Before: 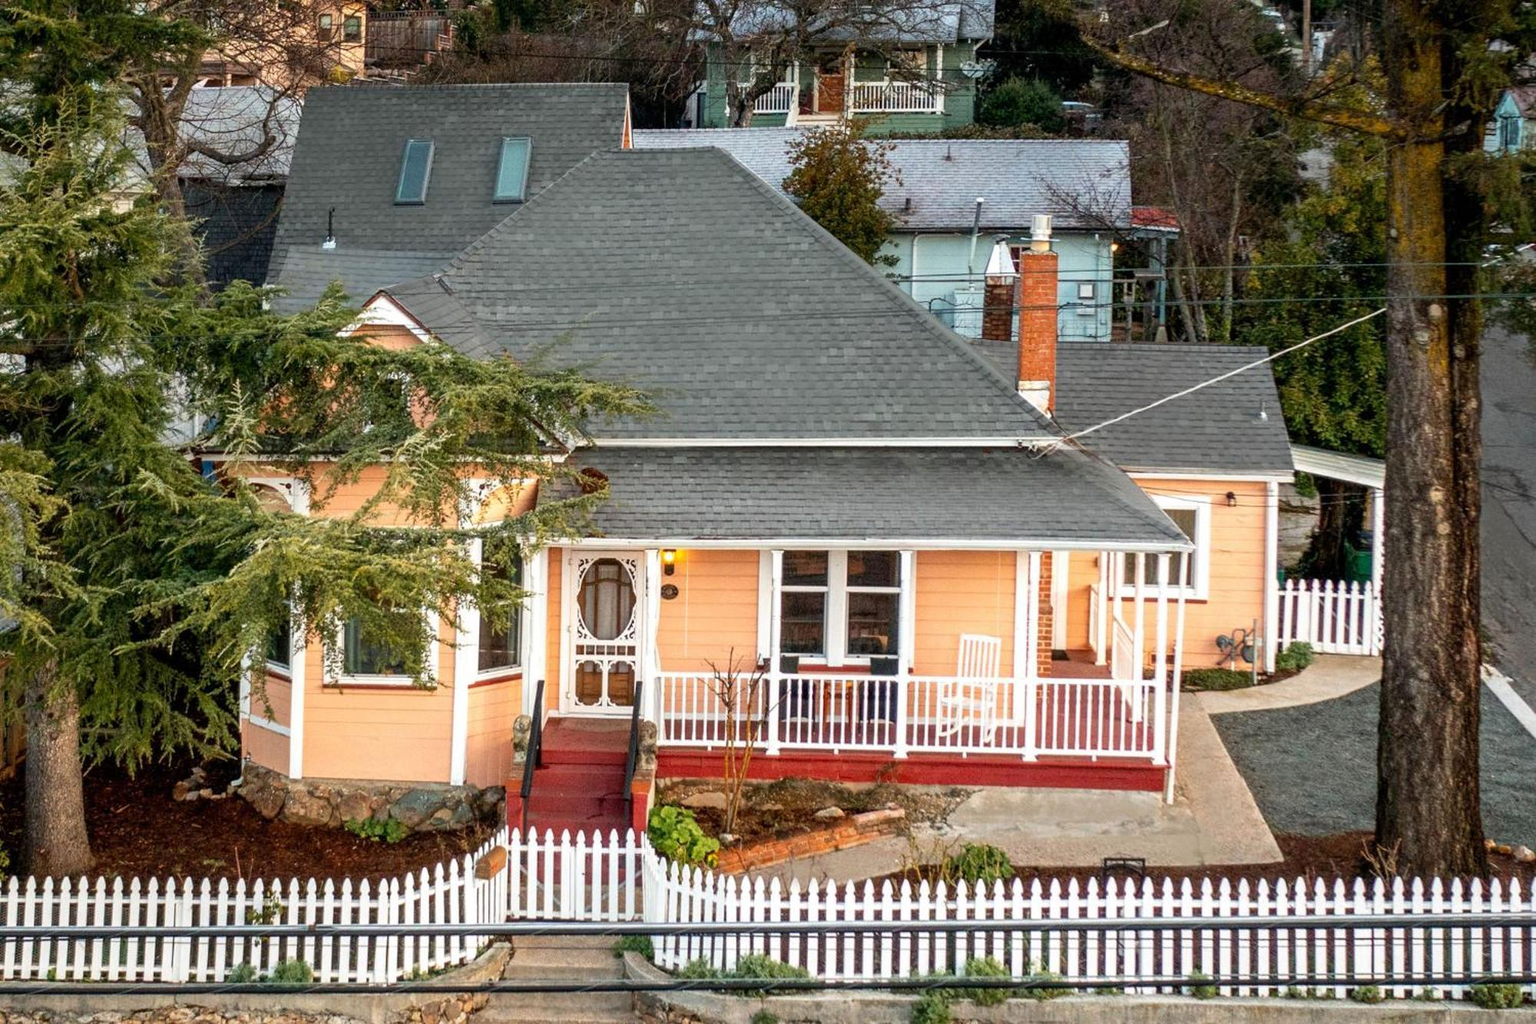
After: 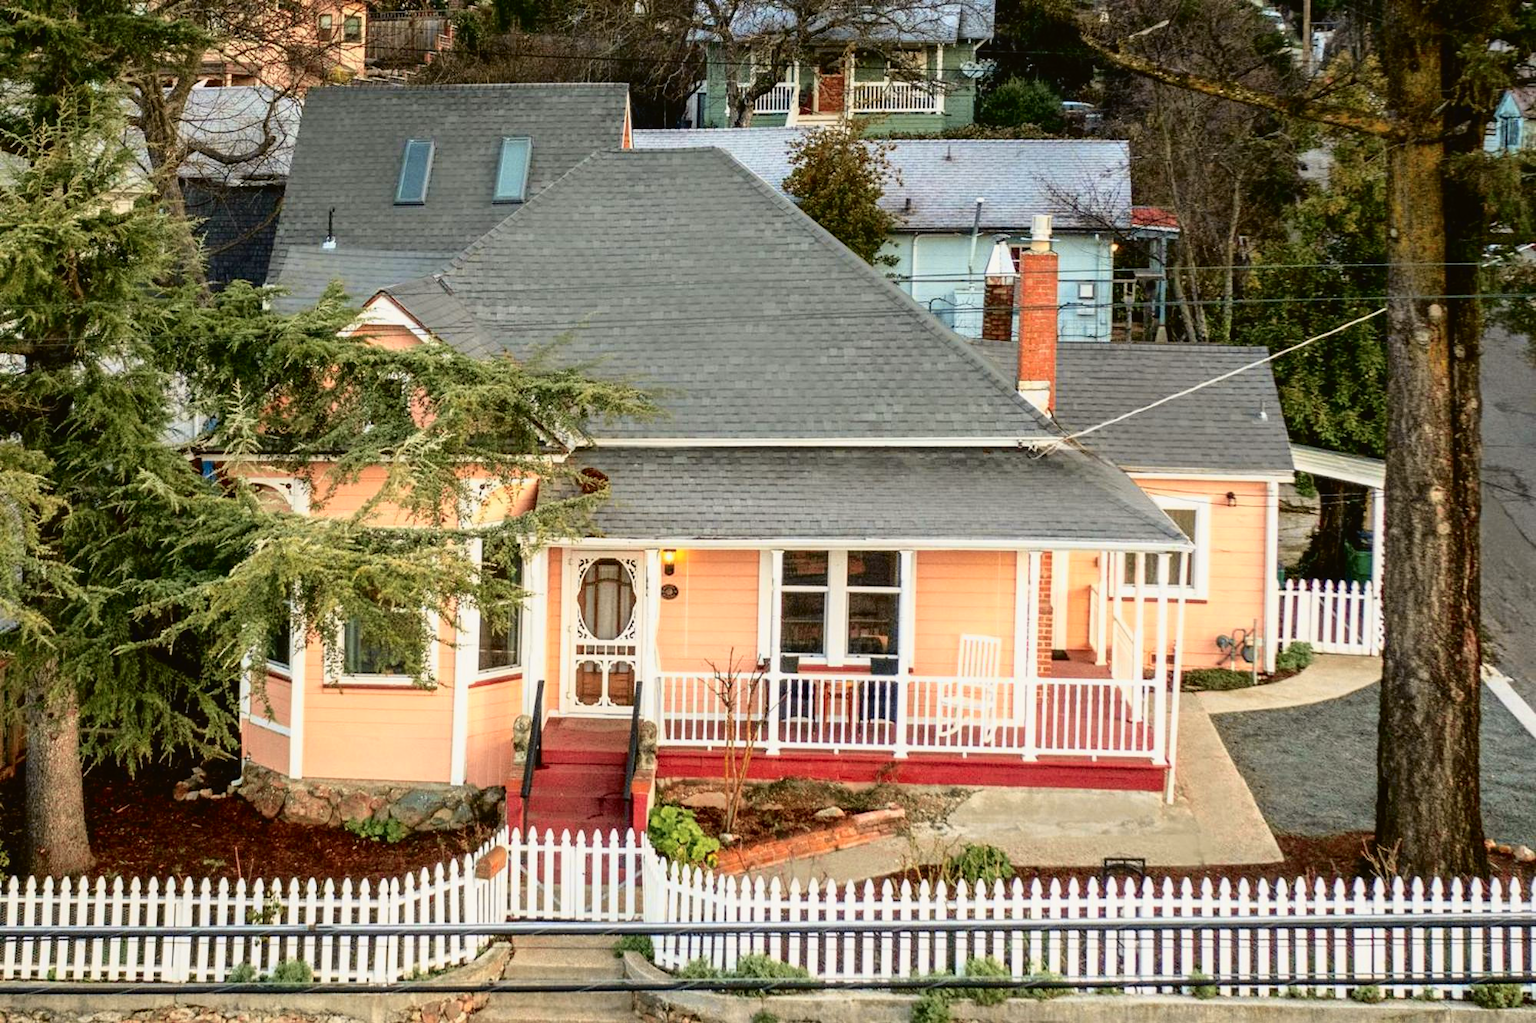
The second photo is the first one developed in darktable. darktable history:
tone curve: curves: ch0 [(0, 0.021) (0.049, 0.044) (0.152, 0.14) (0.328, 0.377) (0.473, 0.543) (0.641, 0.705) (0.85, 0.894) (1, 0.969)]; ch1 [(0, 0) (0.302, 0.331) (0.427, 0.433) (0.472, 0.47) (0.502, 0.503) (0.527, 0.521) (0.564, 0.58) (0.614, 0.626) (0.677, 0.701) (0.859, 0.885) (1, 1)]; ch2 [(0, 0) (0.33, 0.301) (0.447, 0.44) (0.487, 0.496) (0.502, 0.516) (0.535, 0.563) (0.565, 0.593) (0.618, 0.628) (1, 1)], color space Lab, independent channels, preserve colors none
